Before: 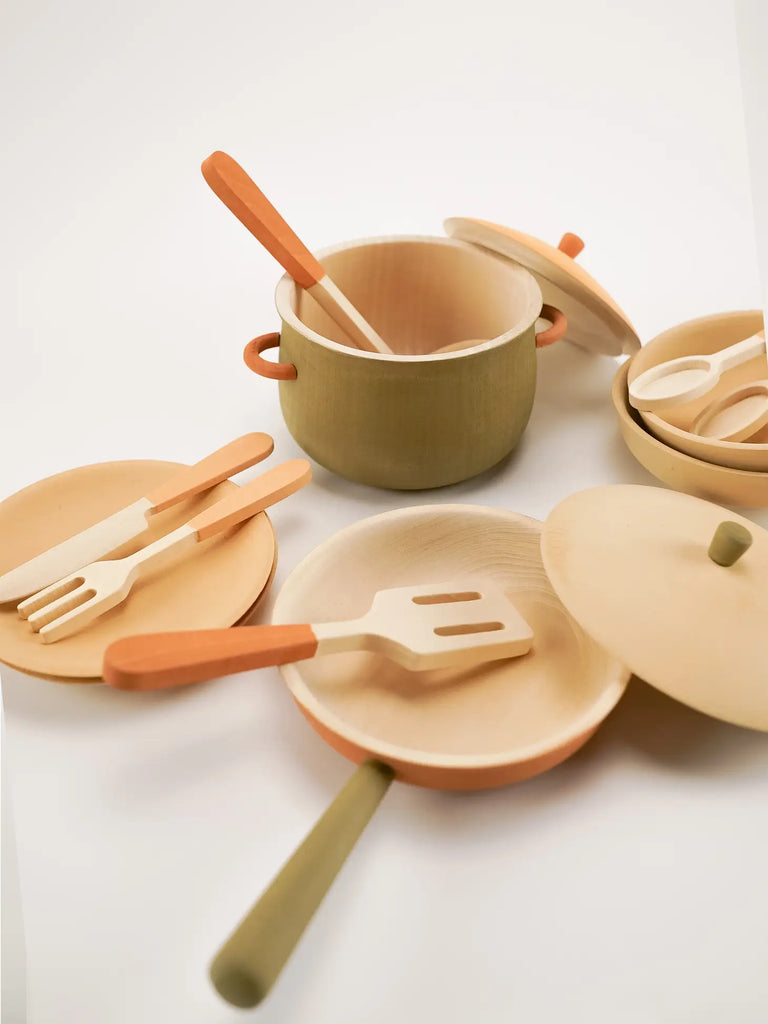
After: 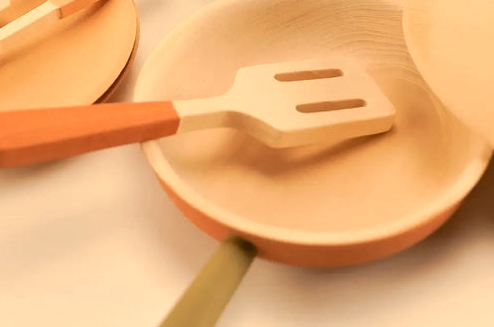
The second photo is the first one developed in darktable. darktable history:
white balance: red 1.138, green 0.996, blue 0.812
crop: left 18.091%, top 51.13%, right 17.525%, bottom 16.85%
color zones: curves: ch0 [(0.068, 0.464) (0.25, 0.5) (0.48, 0.508) (0.75, 0.536) (0.886, 0.476) (0.967, 0.456)]; ch1 [(0.066, 0.456) (0.25, 0.5) (0.616, 0.508) (0.746, 0.56) (0.934, 0.444)]
